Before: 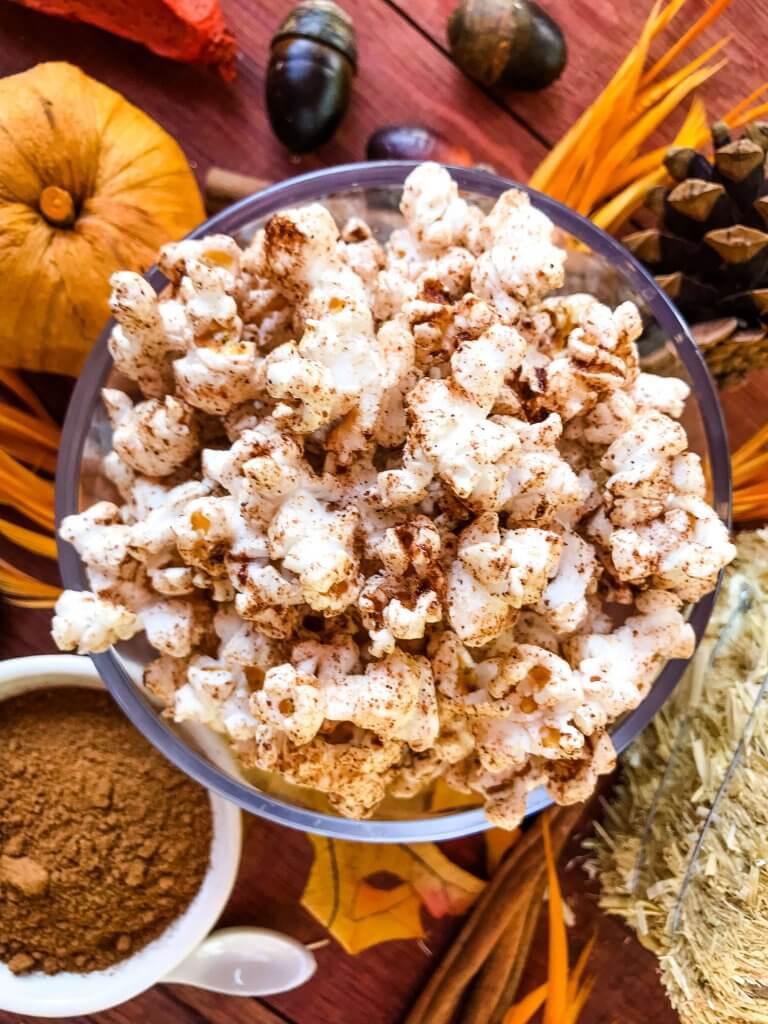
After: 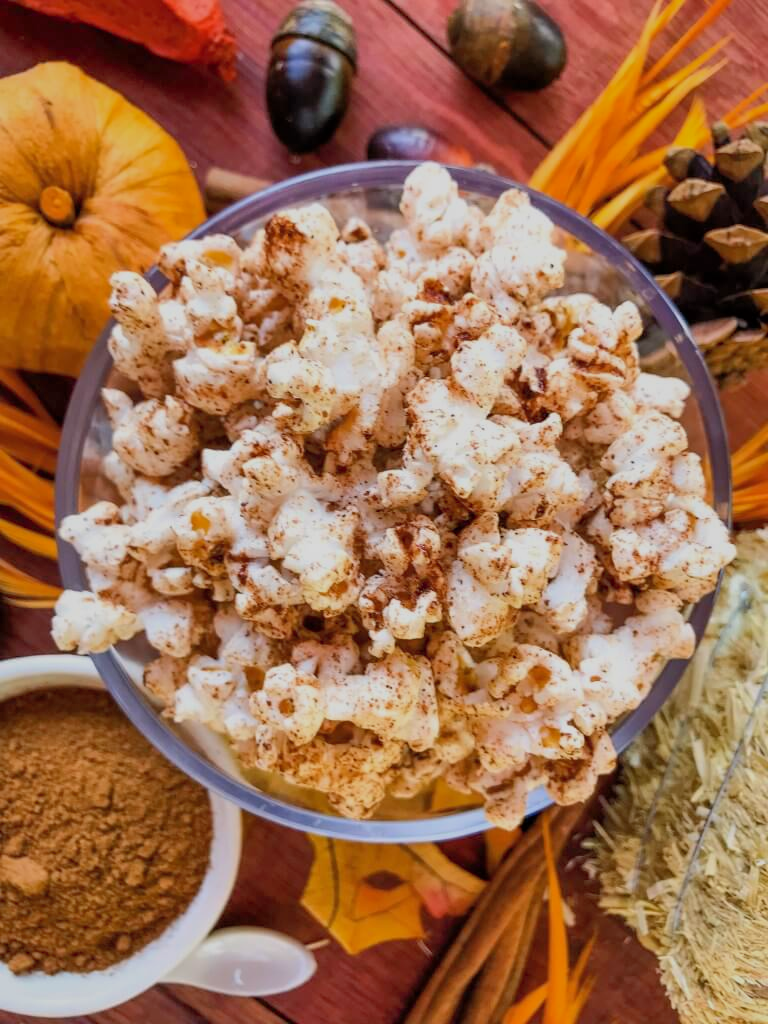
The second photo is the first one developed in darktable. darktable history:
filmic rgb: black relative exposure -15 EV, white relative exposure 3 EV, threshold 6 EV, target black luminance 0%, hardness 9.27, latitude 99%, contrast 0.912, shadows ↔ highlights balance 0.505%, add noise in highlights 0, color science v3 (2019), use custom middle-gray values true, iterations of high-quality reconstruction 0, contrast in highlights soft, enable highlight reconstruction true
shadows and highlights: on, module defaults
